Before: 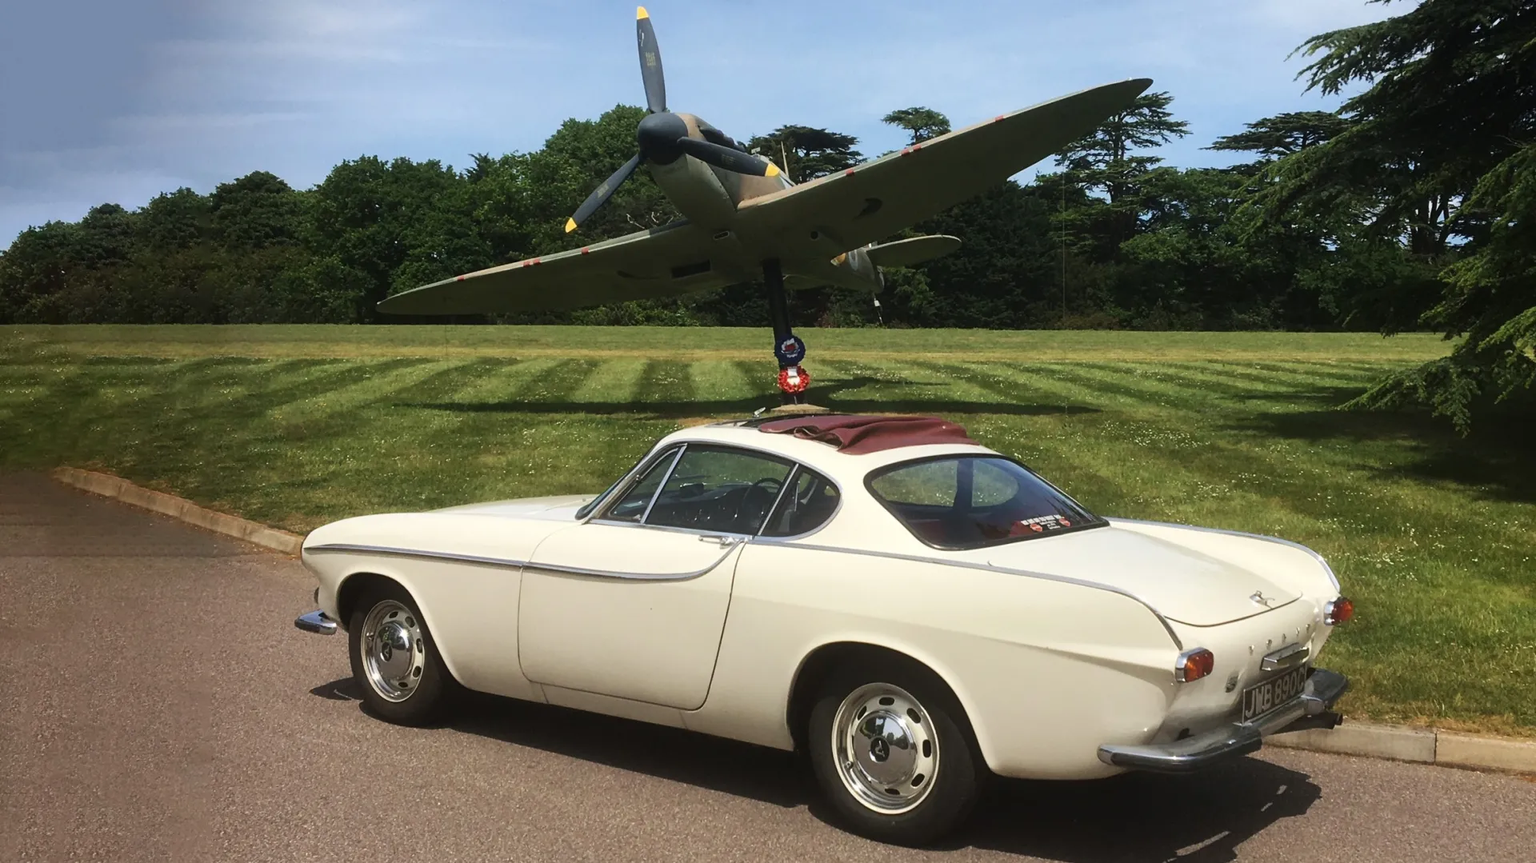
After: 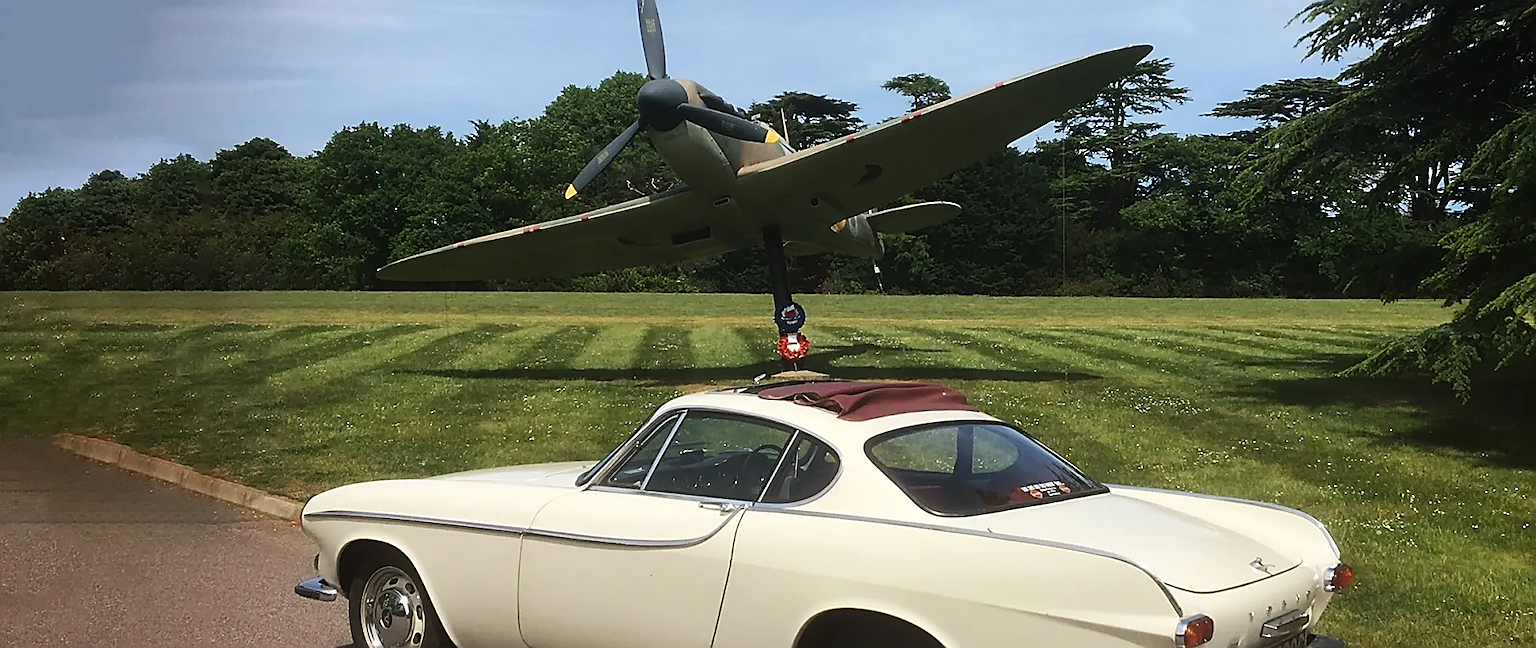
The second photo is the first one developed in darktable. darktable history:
sharpen: radius 1.392, amount 1.259, threshold 0.641
crop: top 3.924%, bottom 20.872%
